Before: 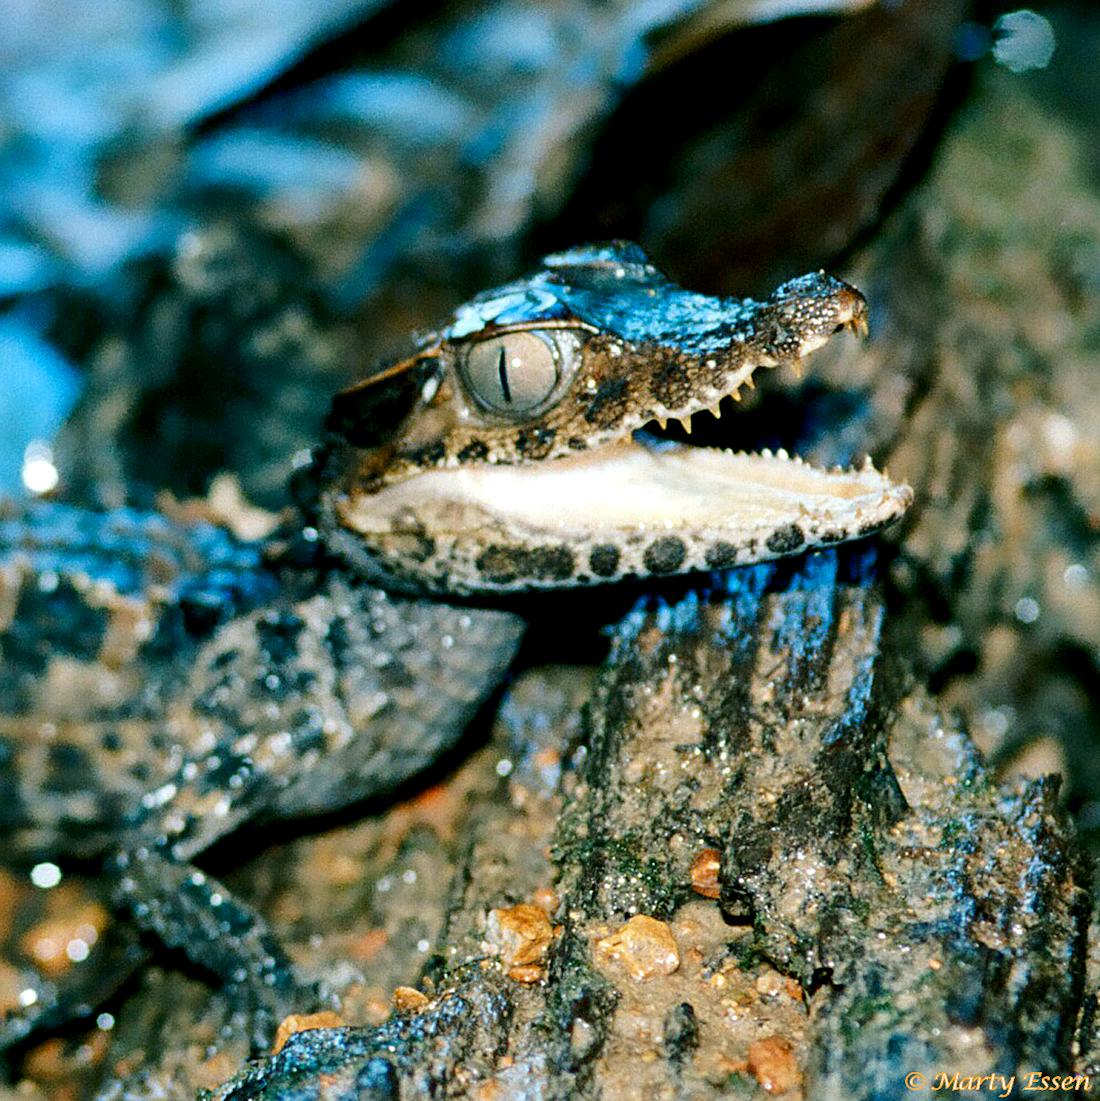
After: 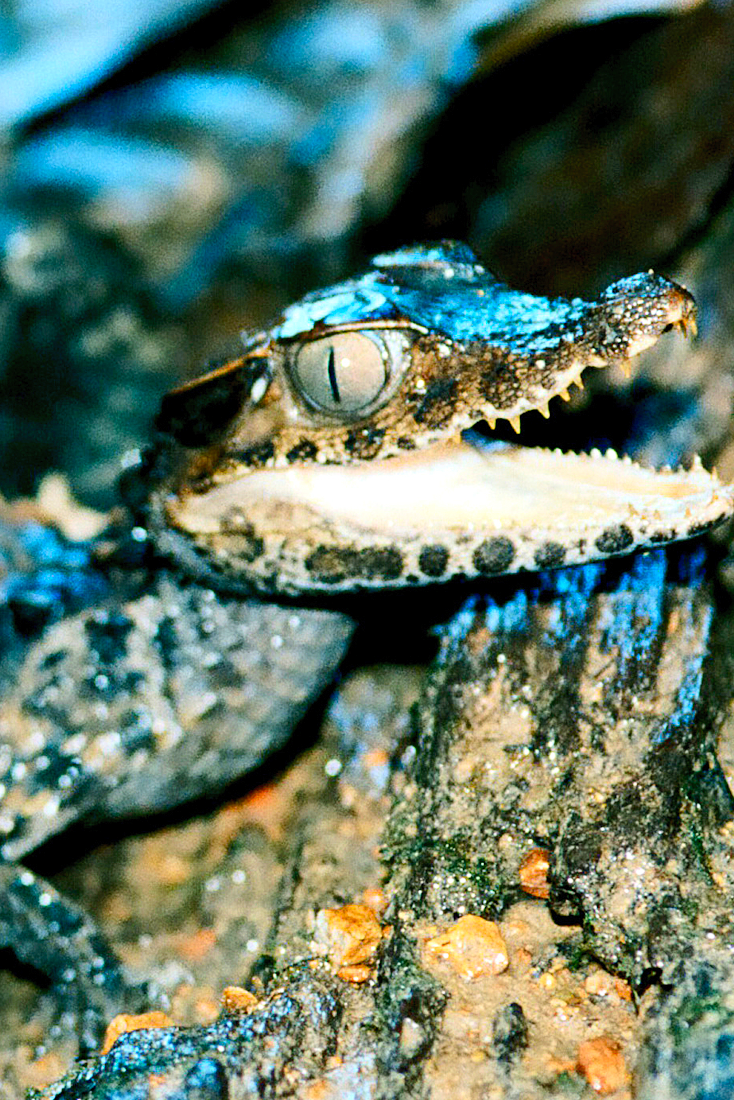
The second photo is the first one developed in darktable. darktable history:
crop and rotate: left 15.559%, right 17.709%
contrast brightness saturation: contrast 0.199, brightness 0.168, saturation 0.223
